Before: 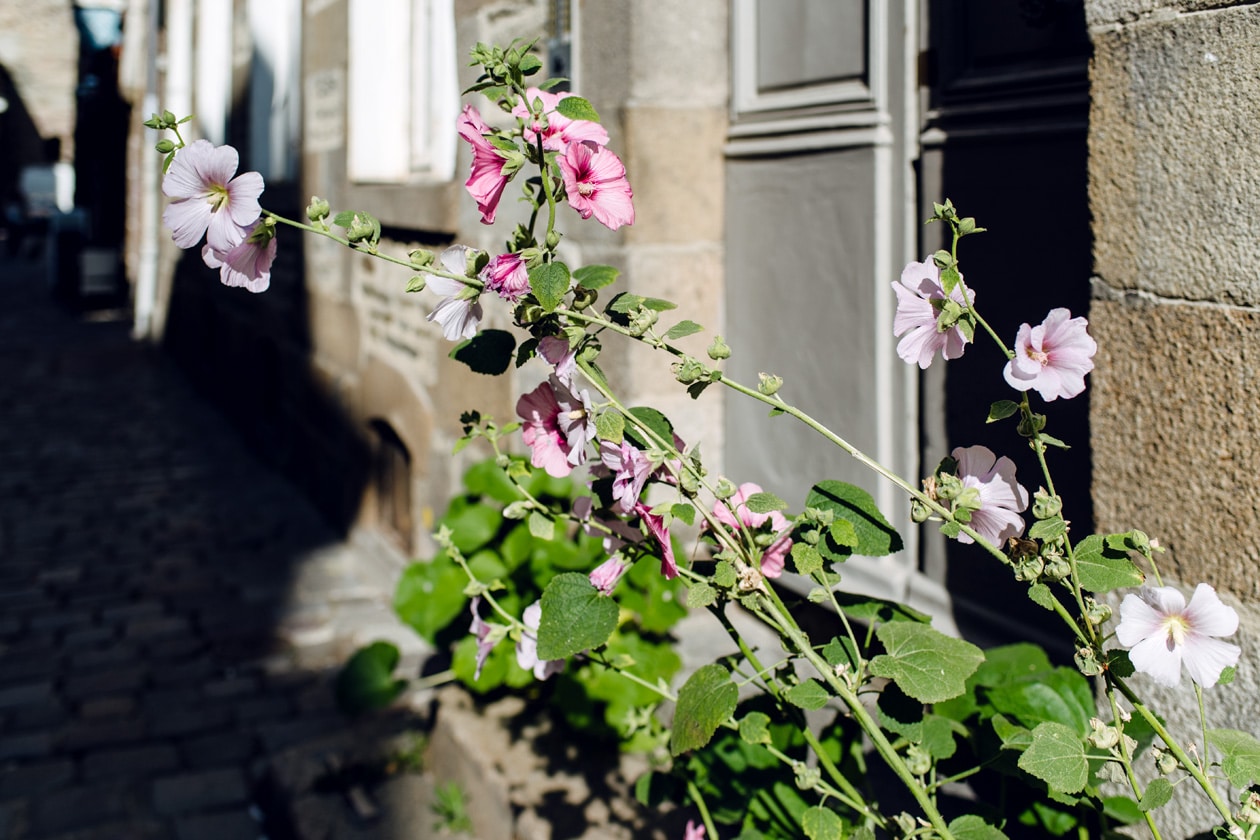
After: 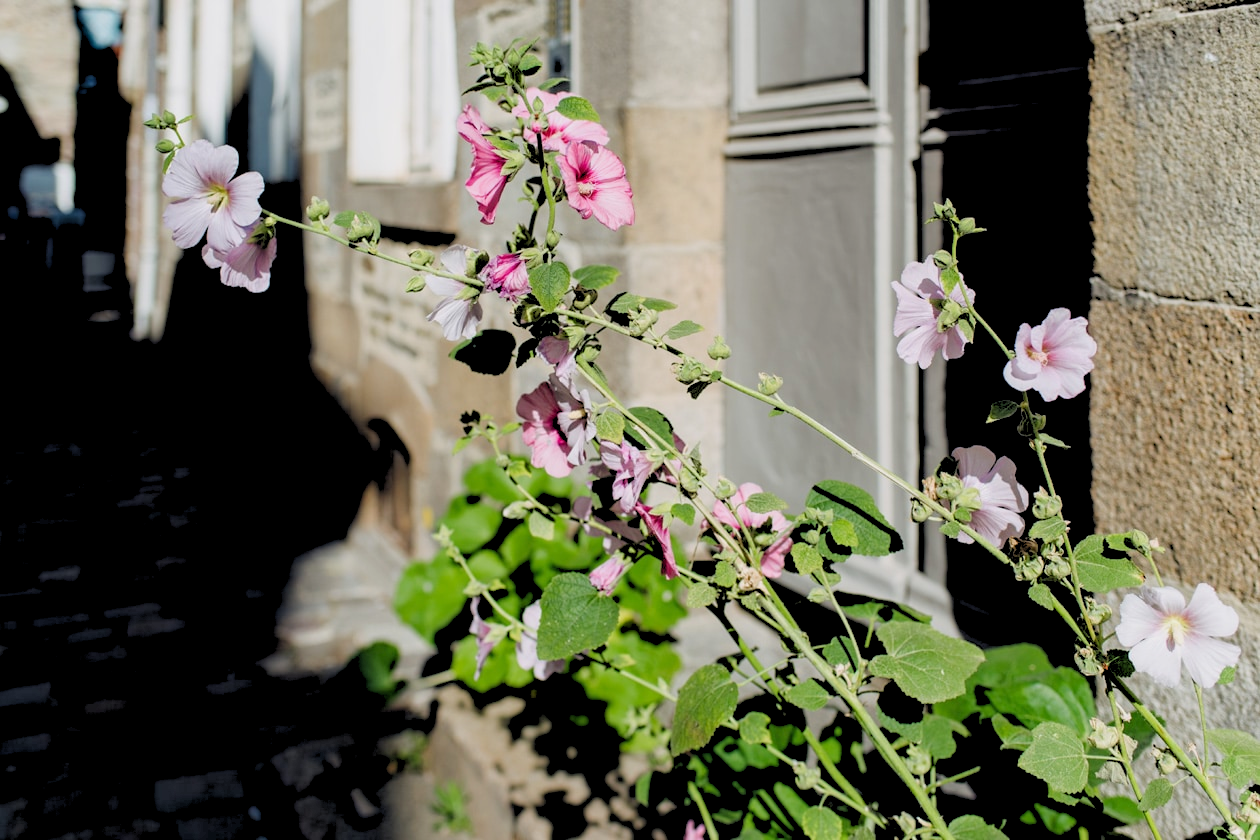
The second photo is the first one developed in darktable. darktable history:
rgb levels: preserve colors sum RGB, levels [[0.038, 0.433, 0.934], [0, 0.5, 1], [0, 0.5, 1]]
